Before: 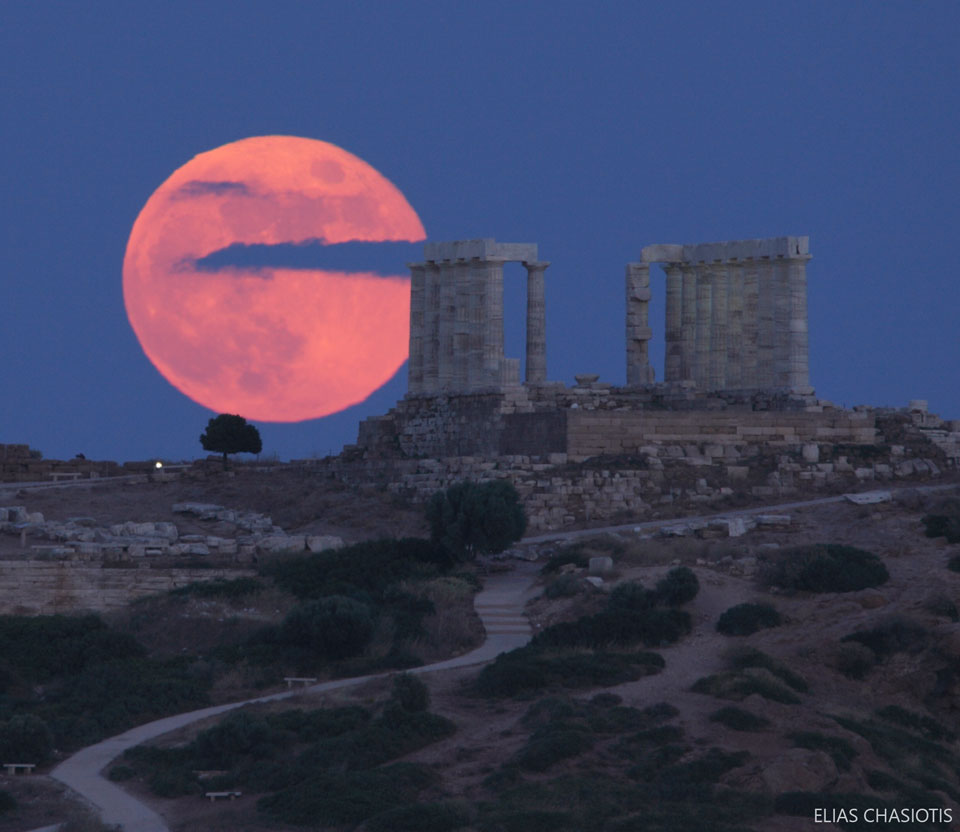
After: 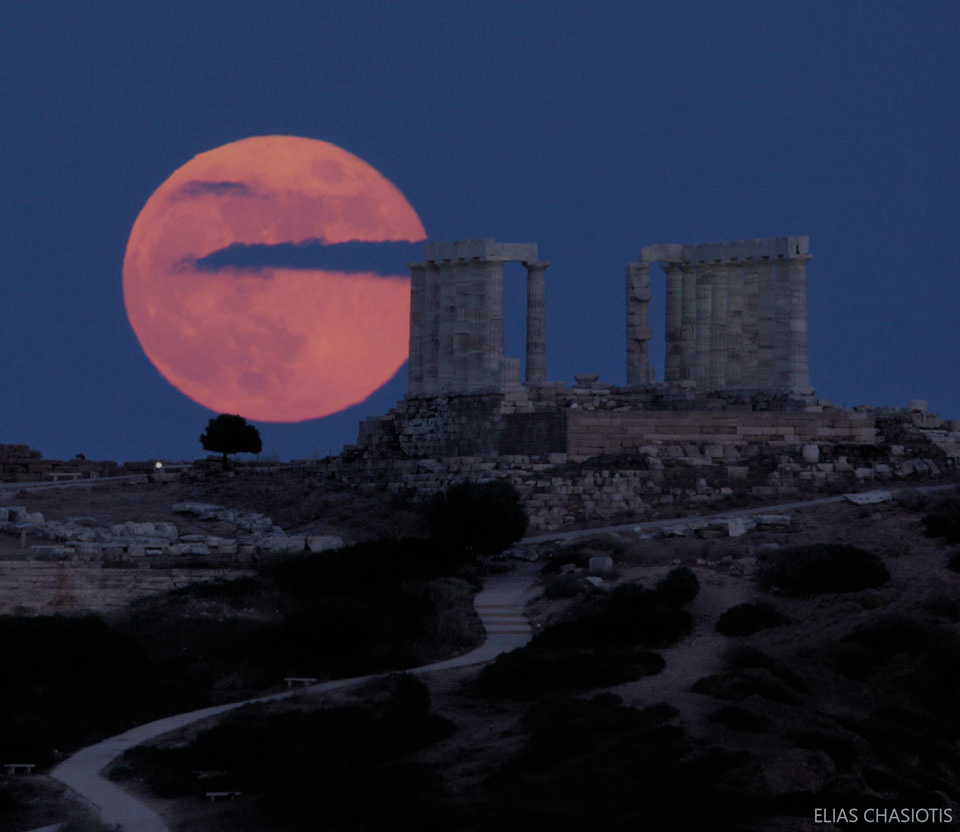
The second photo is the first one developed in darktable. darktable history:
exposure: black level correction 0, exposure -0.727 EV, compensate highlight preservation false
filmic rgb: black relative exposure -8.03 EV, white relative exposure 3.98 EV, hardness 4.17, contrast 0.984, add noise in highlights 0.001, preserve chrominance no, color science v3 (2019), use custom middle-gray values true, contrast in highlights soft
tone equalizer: -8 EV -1.86 EV, -7 EV -1.17 EV, -6 EV -1.6 EV, mask exposure compensation -0.486 EV
